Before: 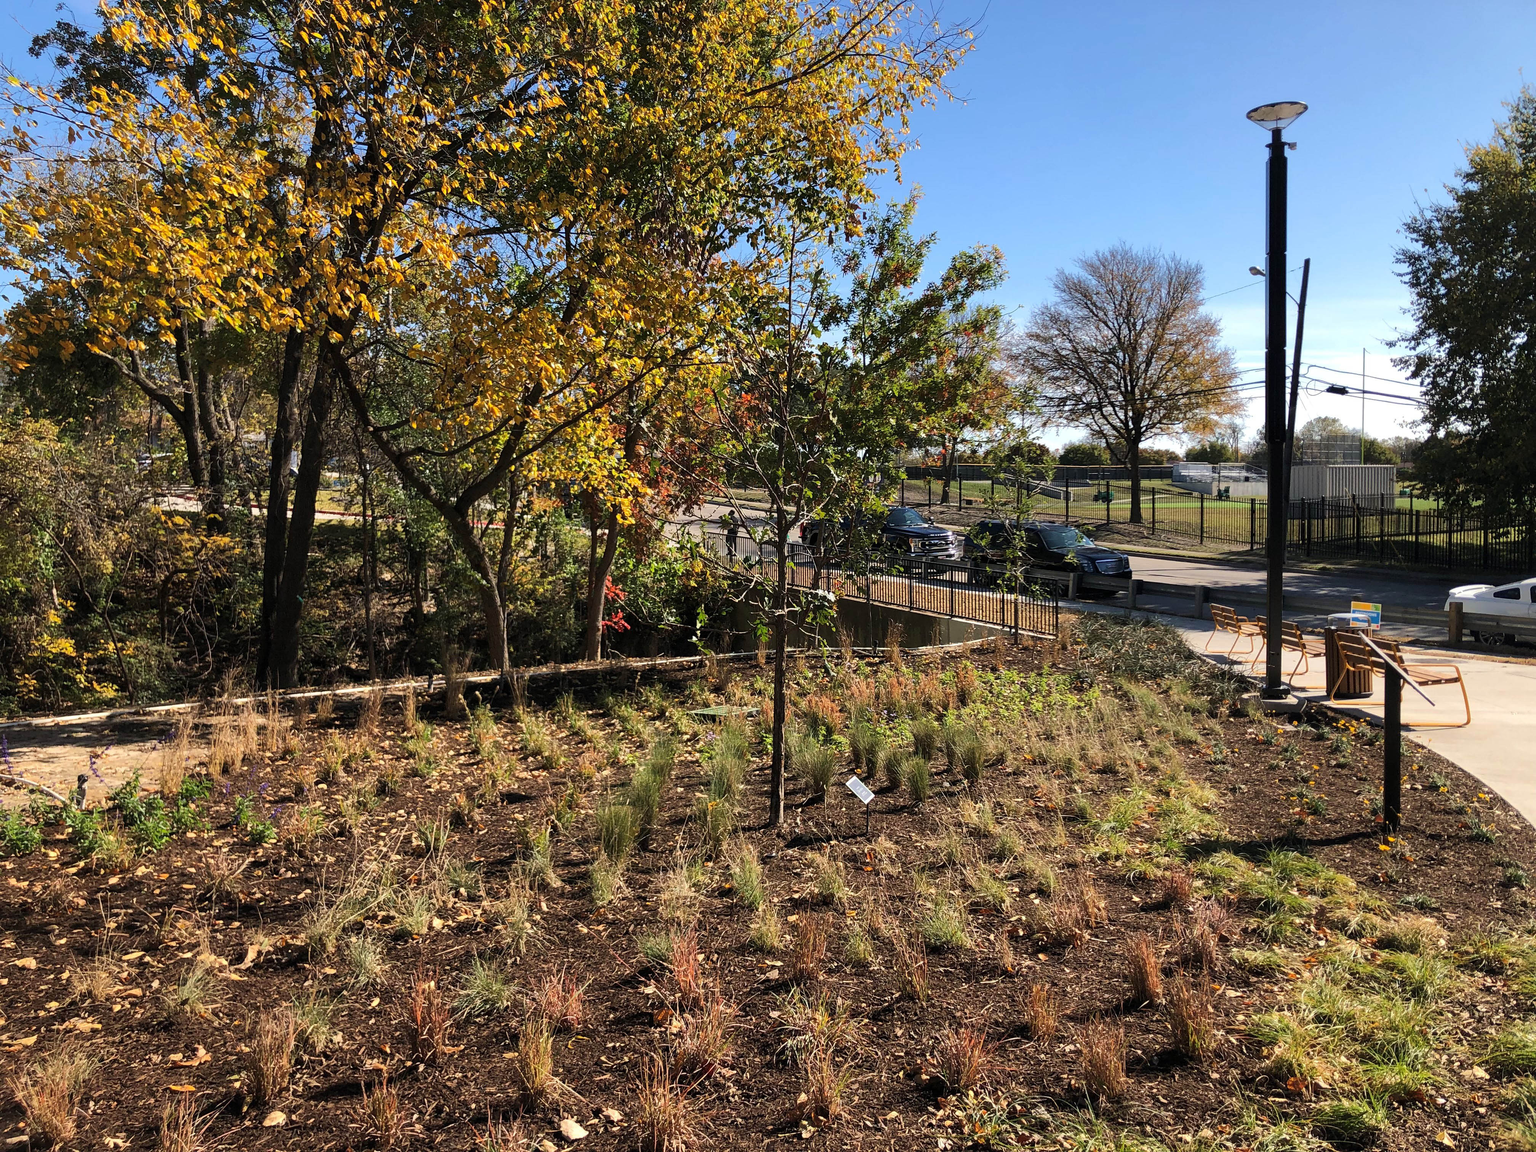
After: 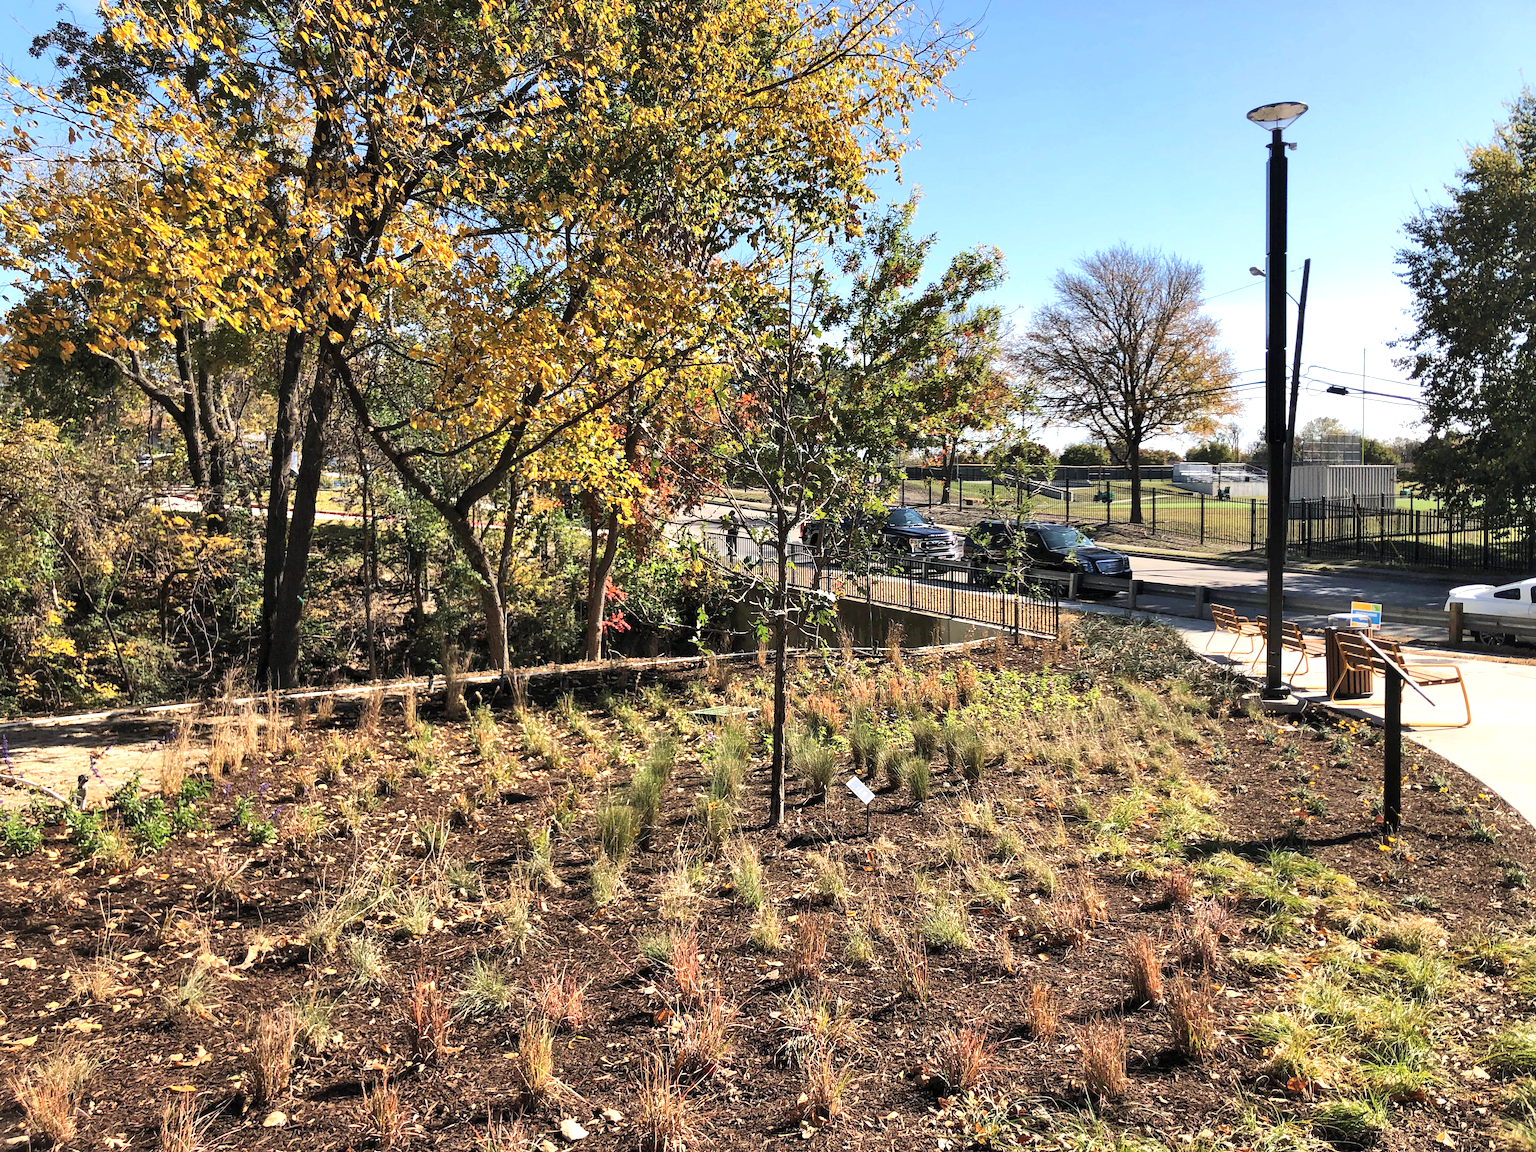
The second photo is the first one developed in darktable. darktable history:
base curve: curves: ch0 [(0, 0) (0.666, 0.806) (1, 1)], preserve colors none
shadows and highlights: radius 110.77, shadows 51.1, white point adjustment 9, highlights -5.93, soften with gaussian
